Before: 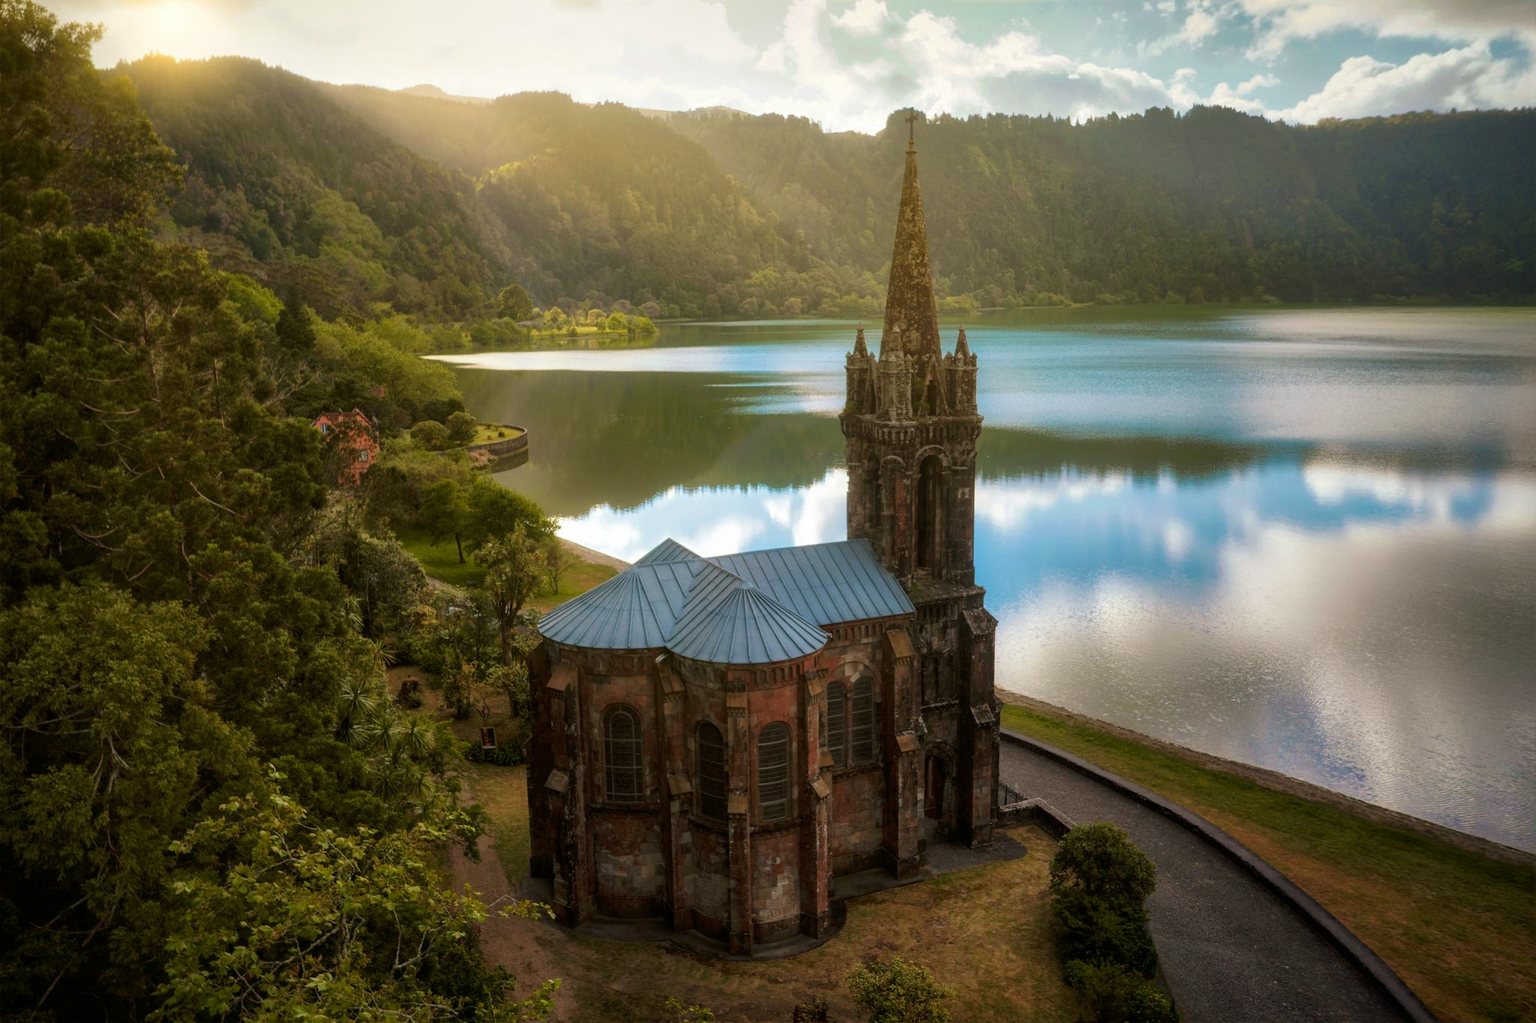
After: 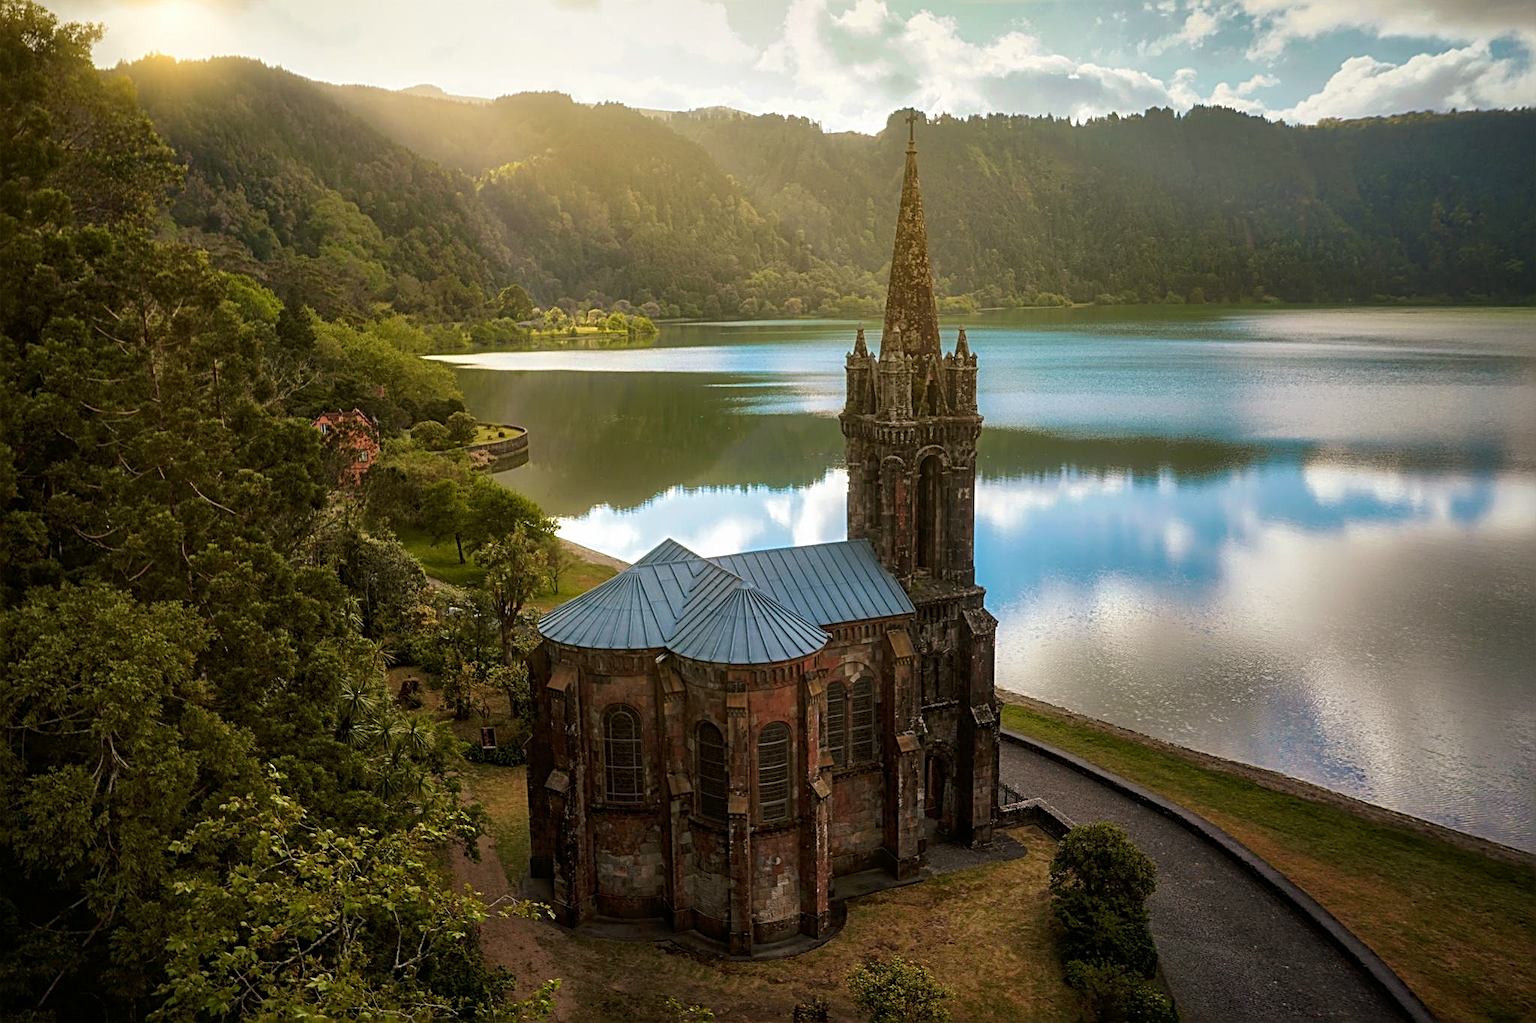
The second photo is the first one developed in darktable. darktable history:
sharpen: radius 2.999, amount 0.775
